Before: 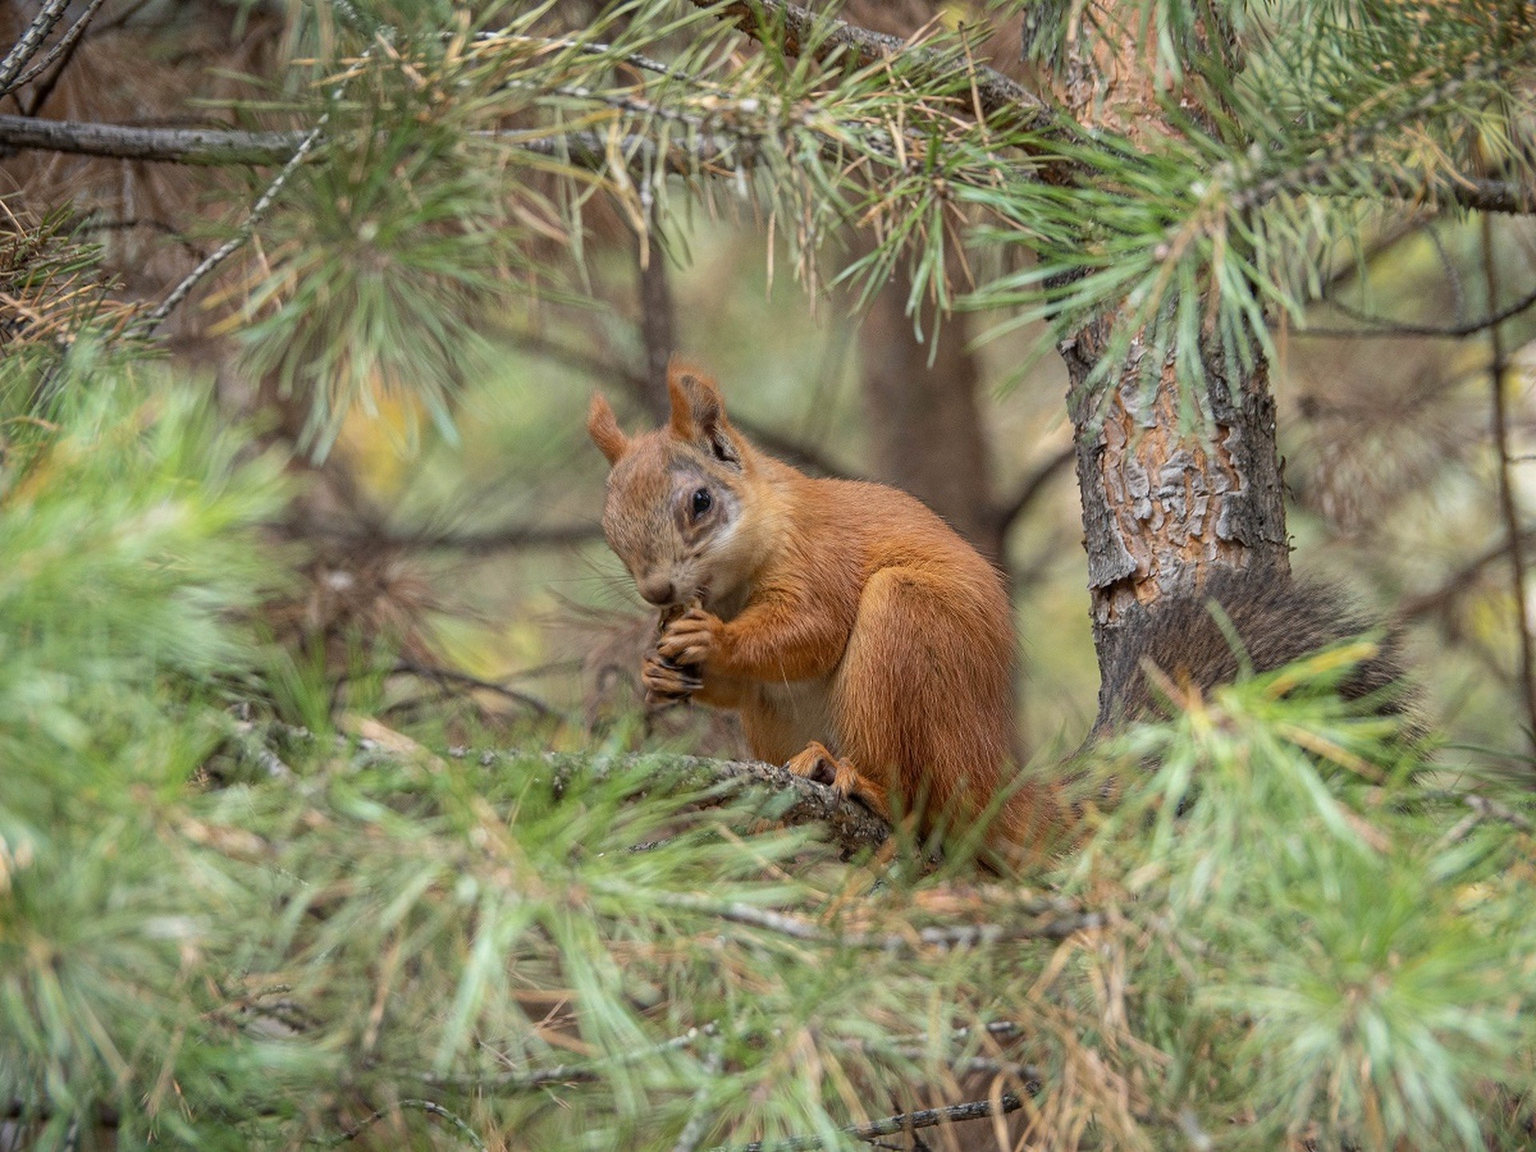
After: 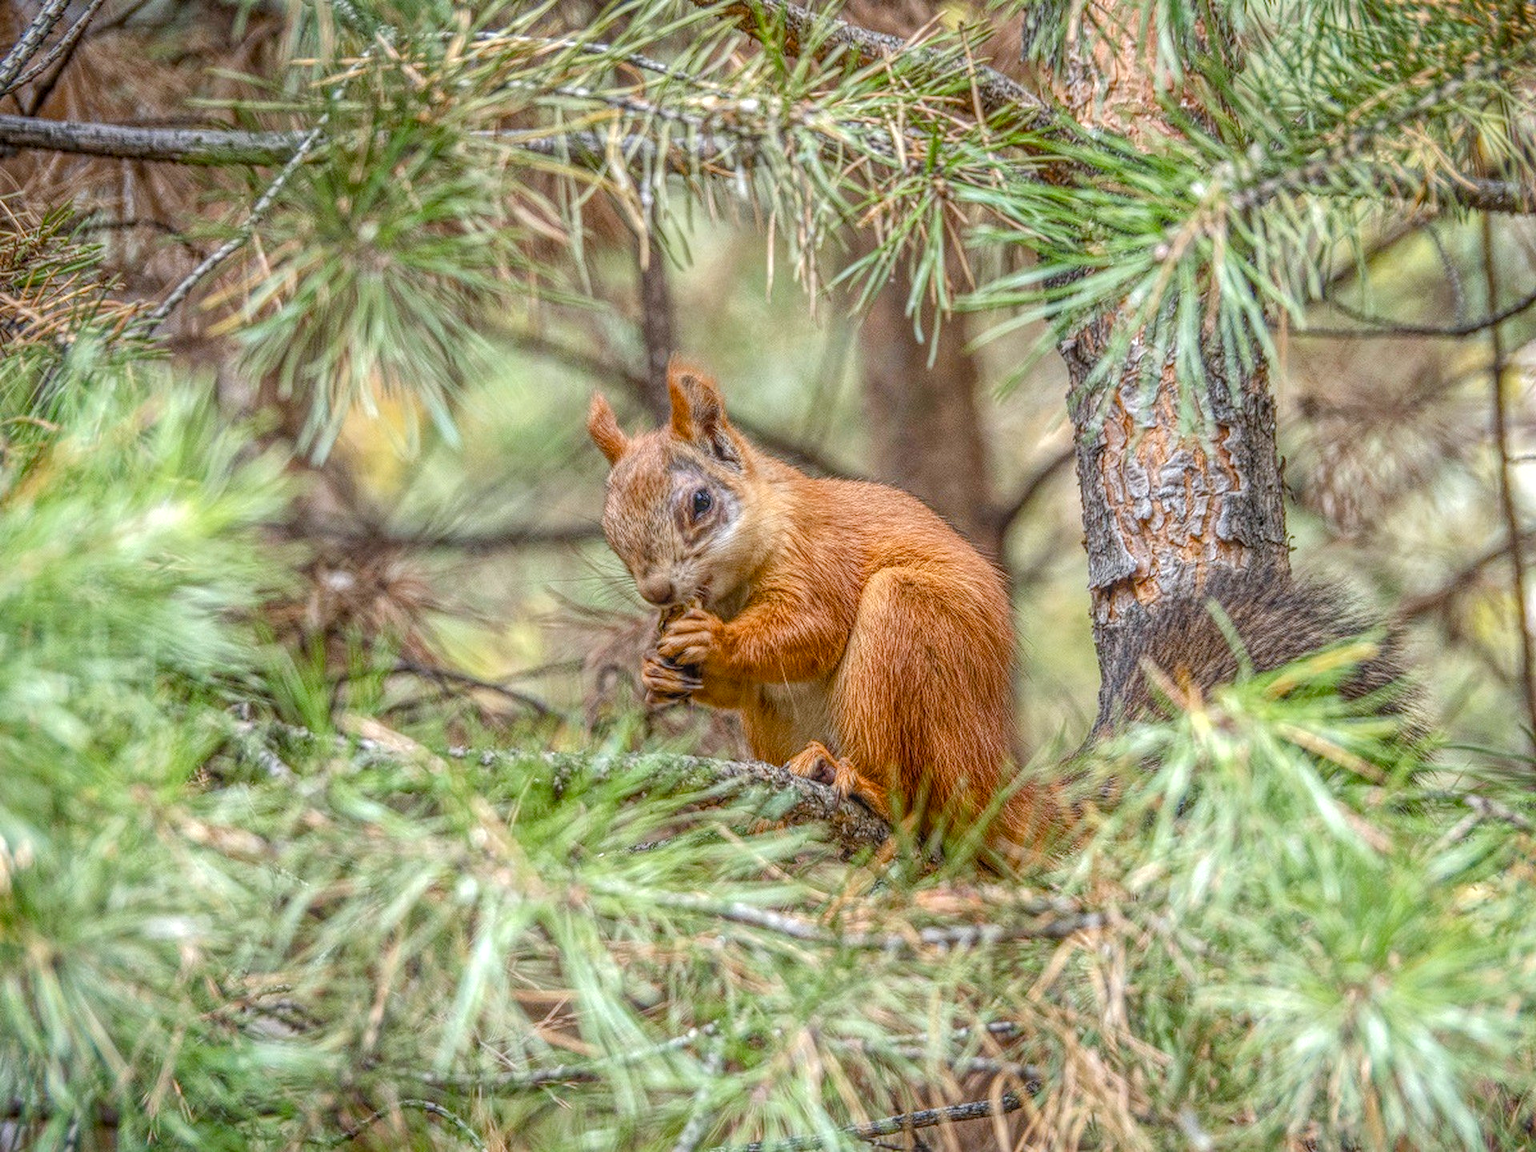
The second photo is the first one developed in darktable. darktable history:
contrast brightness saturation: contrast 0.1, brightness 0.03, saturation 0.09
color balance rgb: perceptual saturation grading › global saturation 20%, perceptual saturation grading › highlights -50%, perceptual saturation grading › shadows 30%, perceptual brilliance grading › global brilliance 10%, perceptual brilliance grading › shadows 15%
white balance: red 0.983, blue 1.036
local contrast: highlights 20%, shadows 30%, detail 200%, midtone range 0.2
